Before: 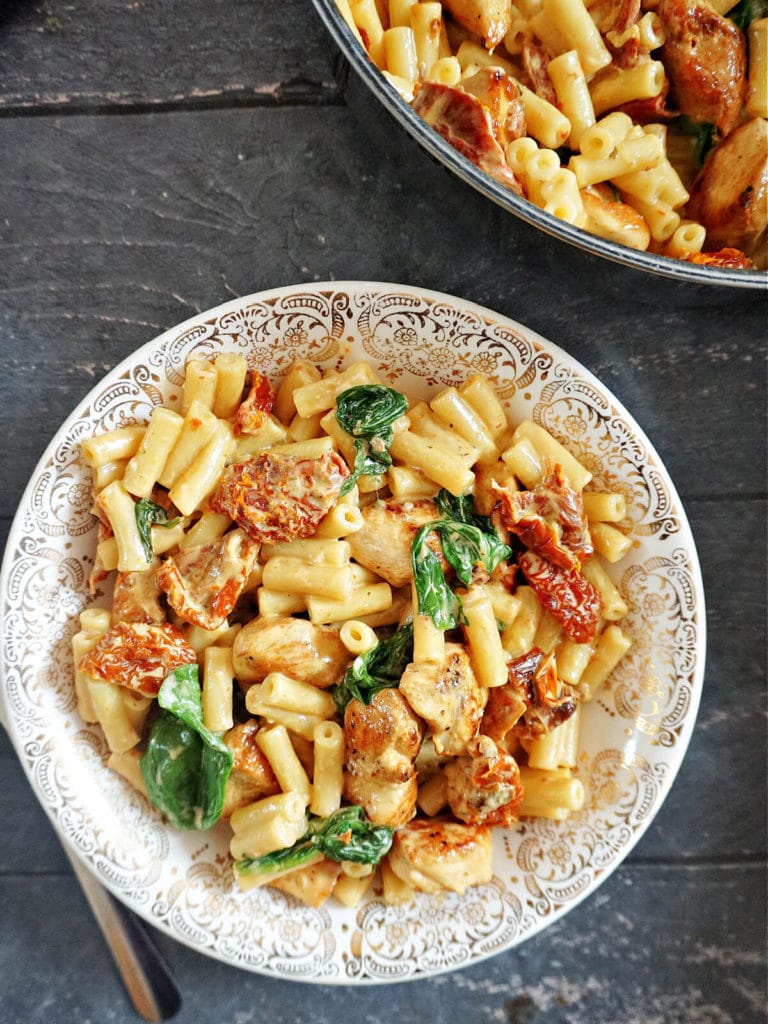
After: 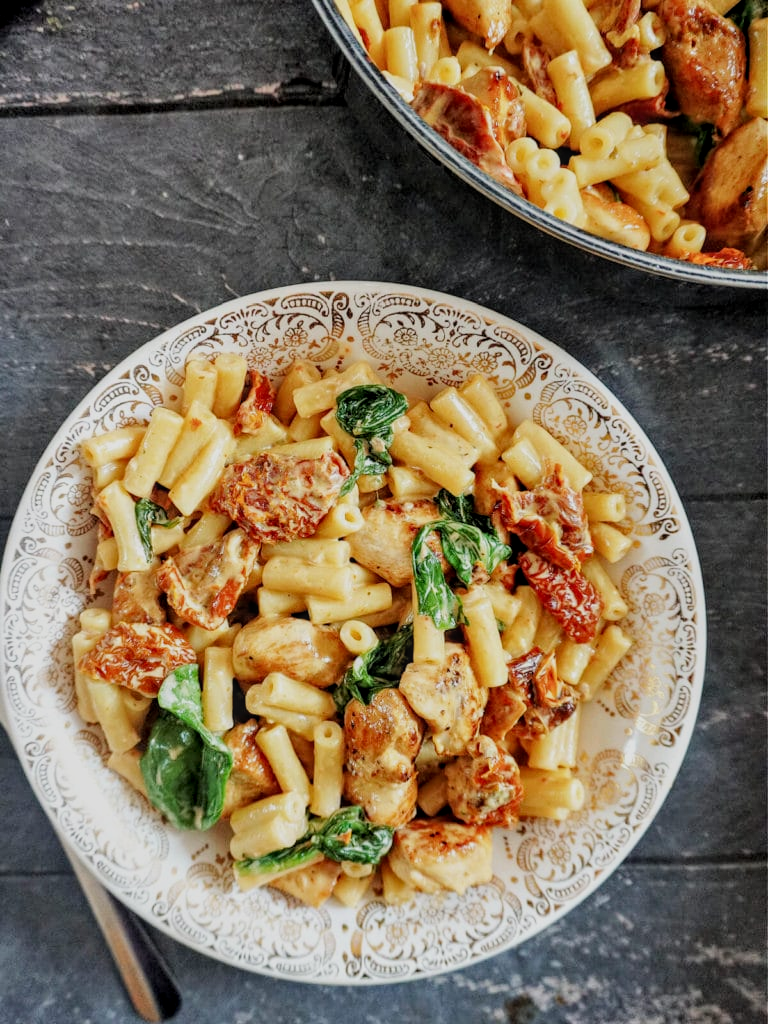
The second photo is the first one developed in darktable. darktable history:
local contrast: on, module defaults
shadows and highlights: shadows 52.97, soften with gaussian
filmic rgb: black relative exposure -8.01 EV, white relative exposure 4.05 EV, hardness 4.14, iterations of high-quality reconstruction 0
